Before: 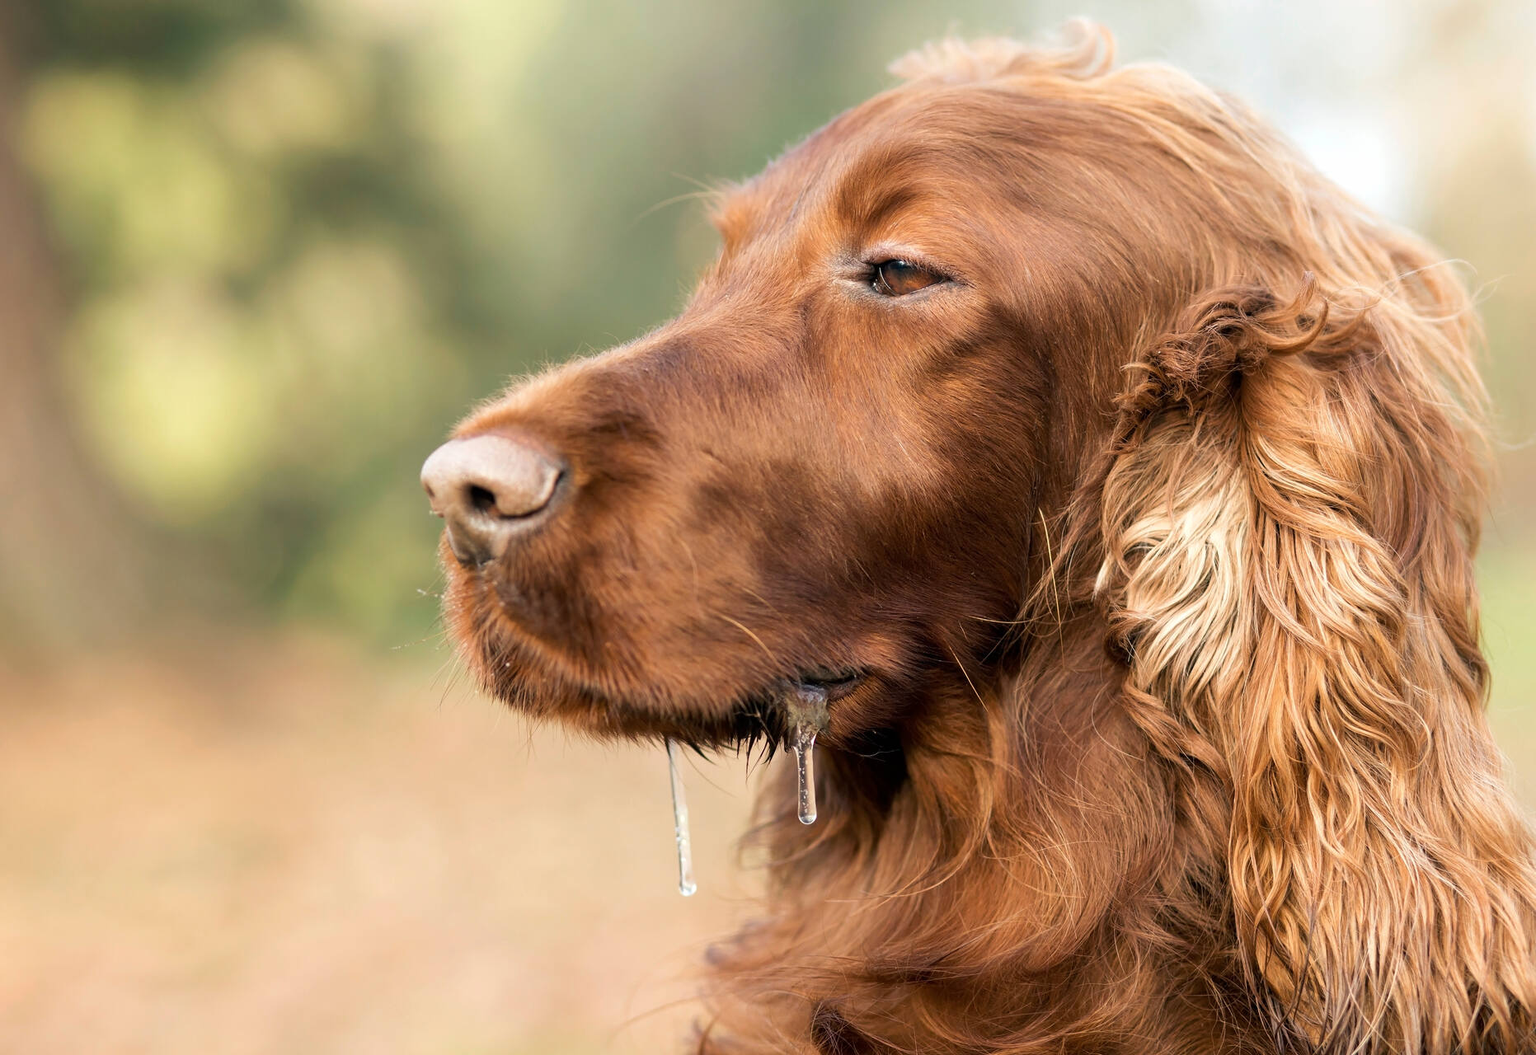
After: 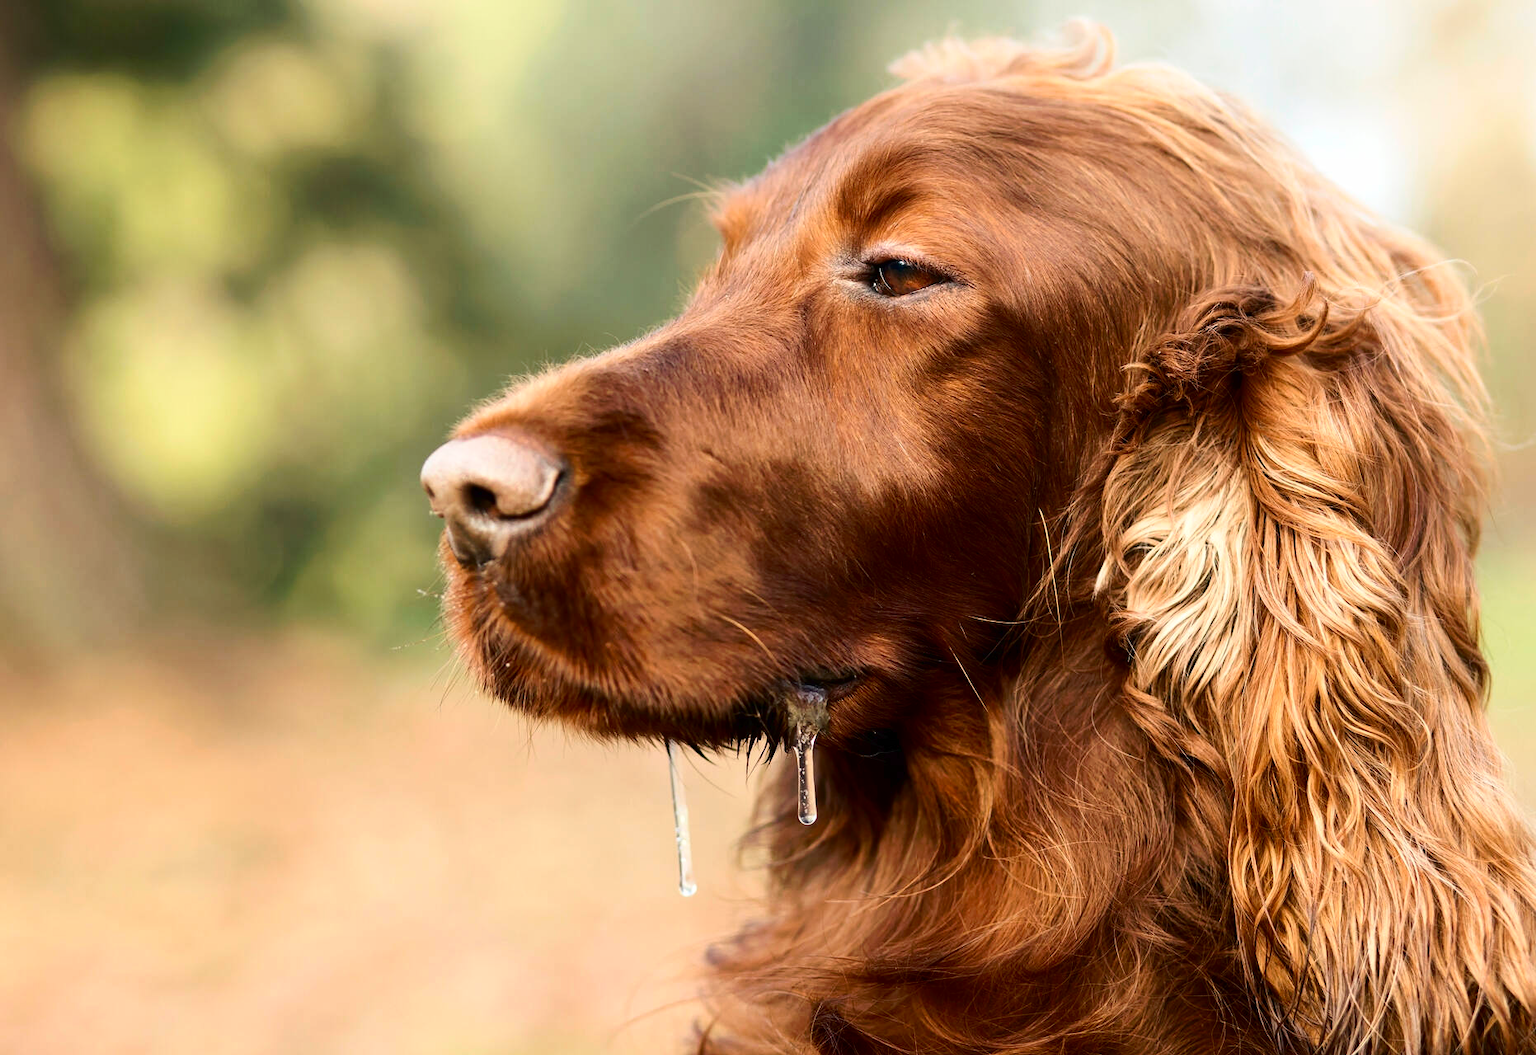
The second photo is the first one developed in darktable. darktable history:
tone curve: curves: ch0 [(0, 0) (0.003, 0.013) (0.011, 0.017) (0.025, 0.028) (0.044, 0.049) (0.069, 0.07) (0.1, 0.103) (0.136, 0.143) (0.177, 0.186) (0.224, 0.232) (0.277, 0.282) (0.335, 0.333) (0.399, 0.405) (0.468, 0.477) (0.543, 0.54) (0.623, 0.627) (0.709, 0.709) (0.801, 0.798) (0.898, 0.902) (1, 1)], preserve colors none
contrast brightness saturation: contrast 0.21, brightness -0.11, saturation 0.21
